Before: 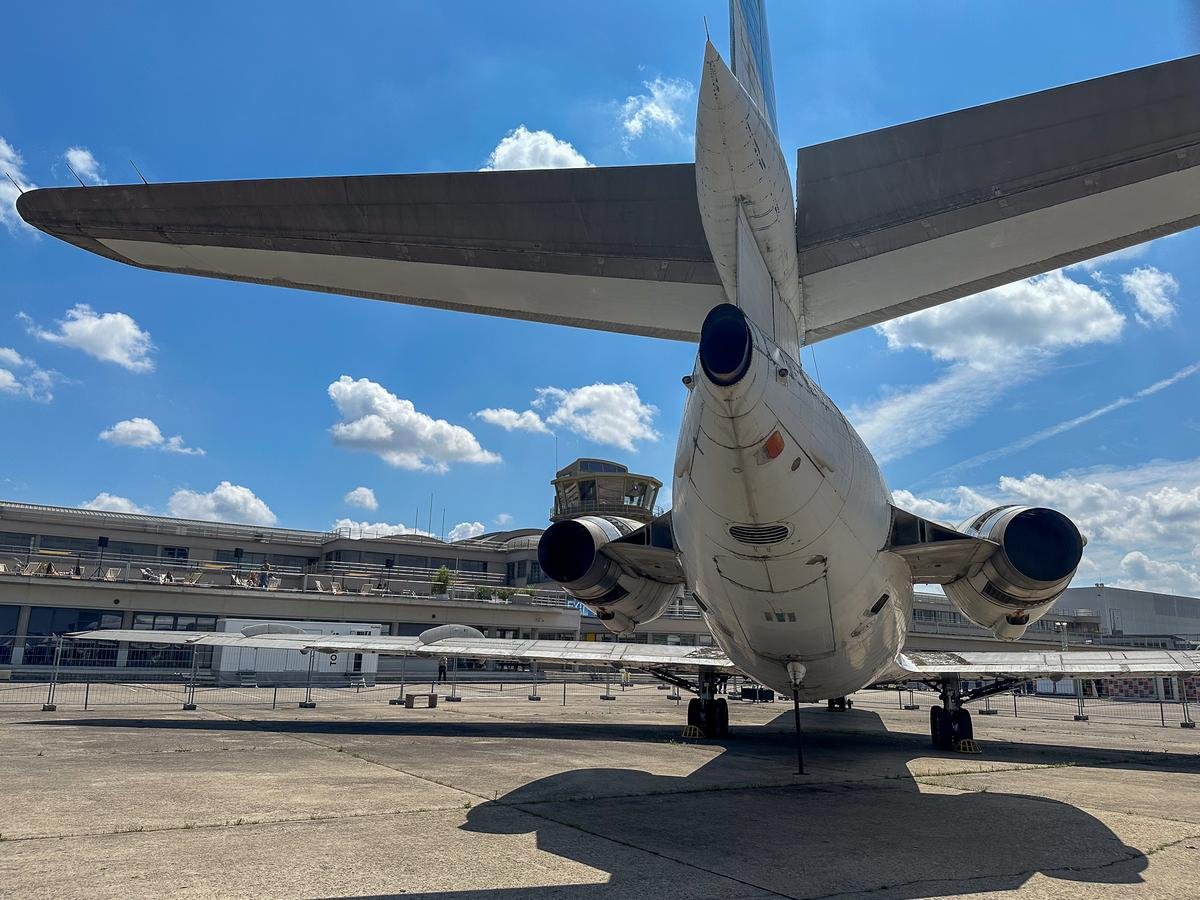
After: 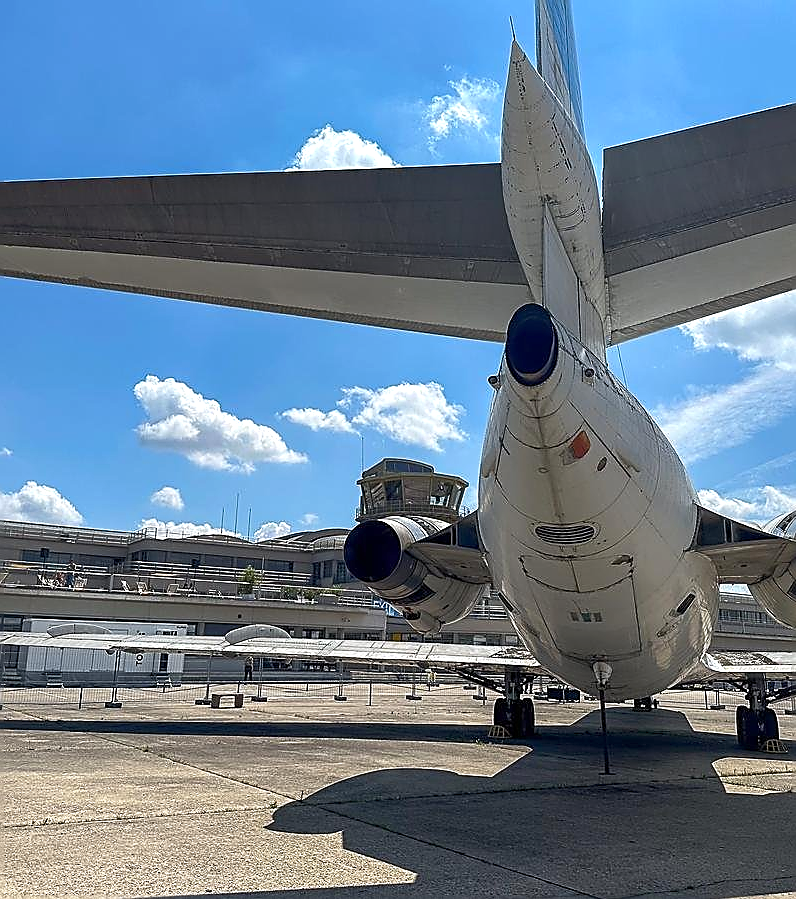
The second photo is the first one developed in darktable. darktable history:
exposure: exposure 0.643 EV, compensate highlight preservation false
tone equalizer: -8 EV 0.222 EV, -7 EV 0.442 EV, -6 EV 0.443 EV, -5 EV 0.217 EV, -3 EV -0.242 EV, -2 EV -0.438 EV, -1 EV -0.427 EV, +0 EV -0.25 EV
sharpen: radius 1.417, amount 1.265, threshold 0.737
crop and rotate: left 16.212%, right 17.378%
